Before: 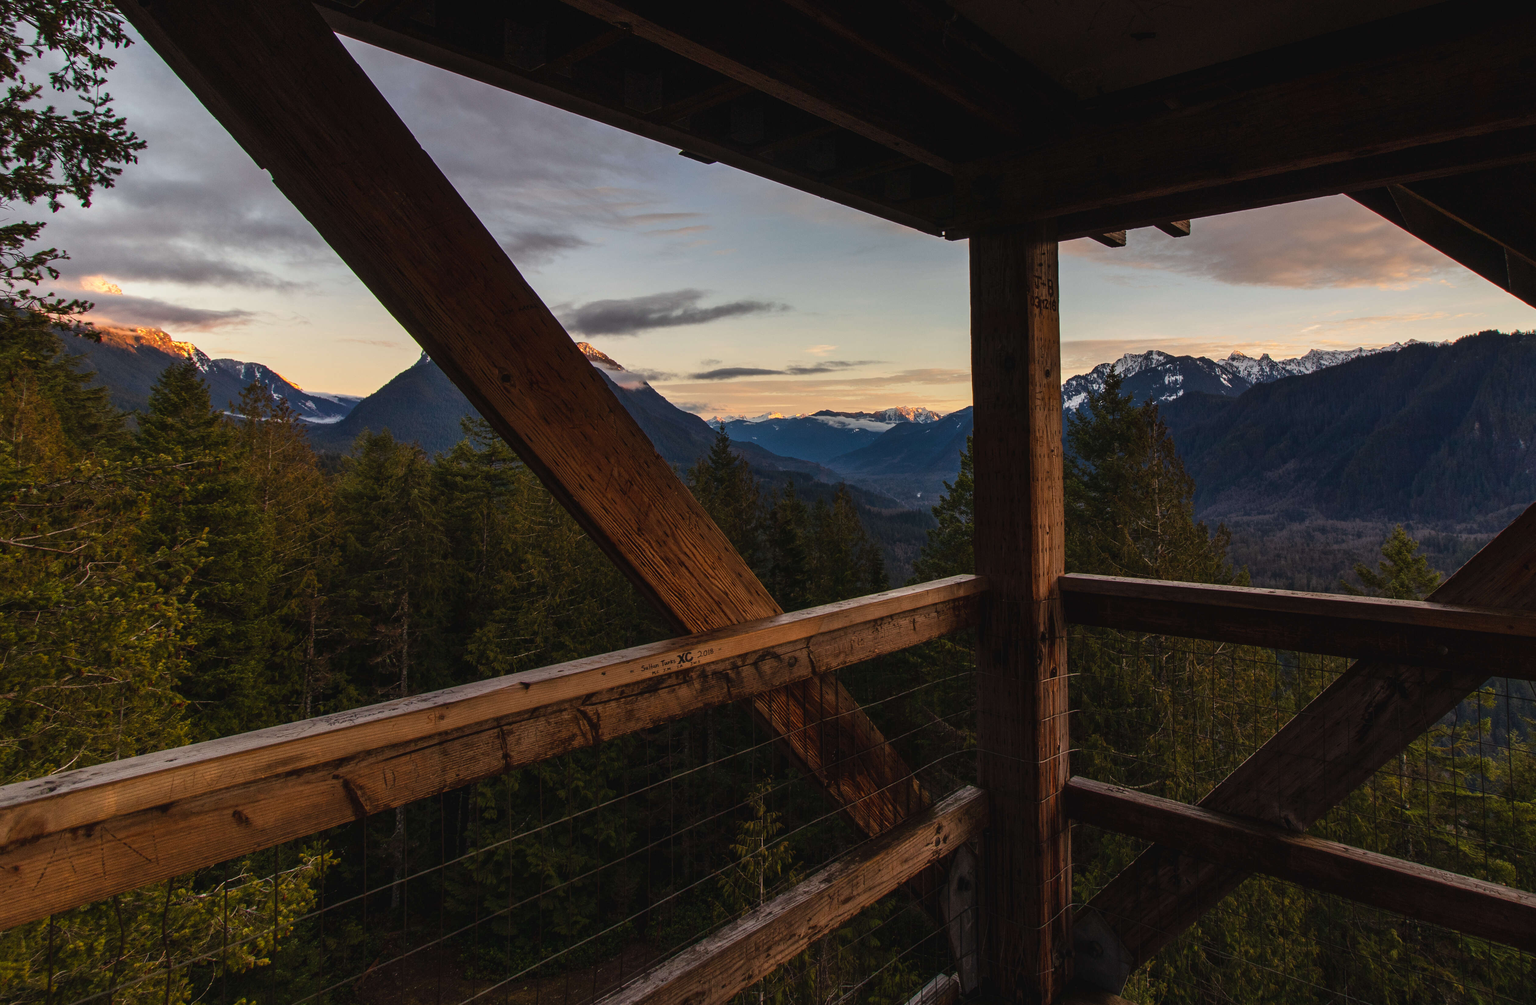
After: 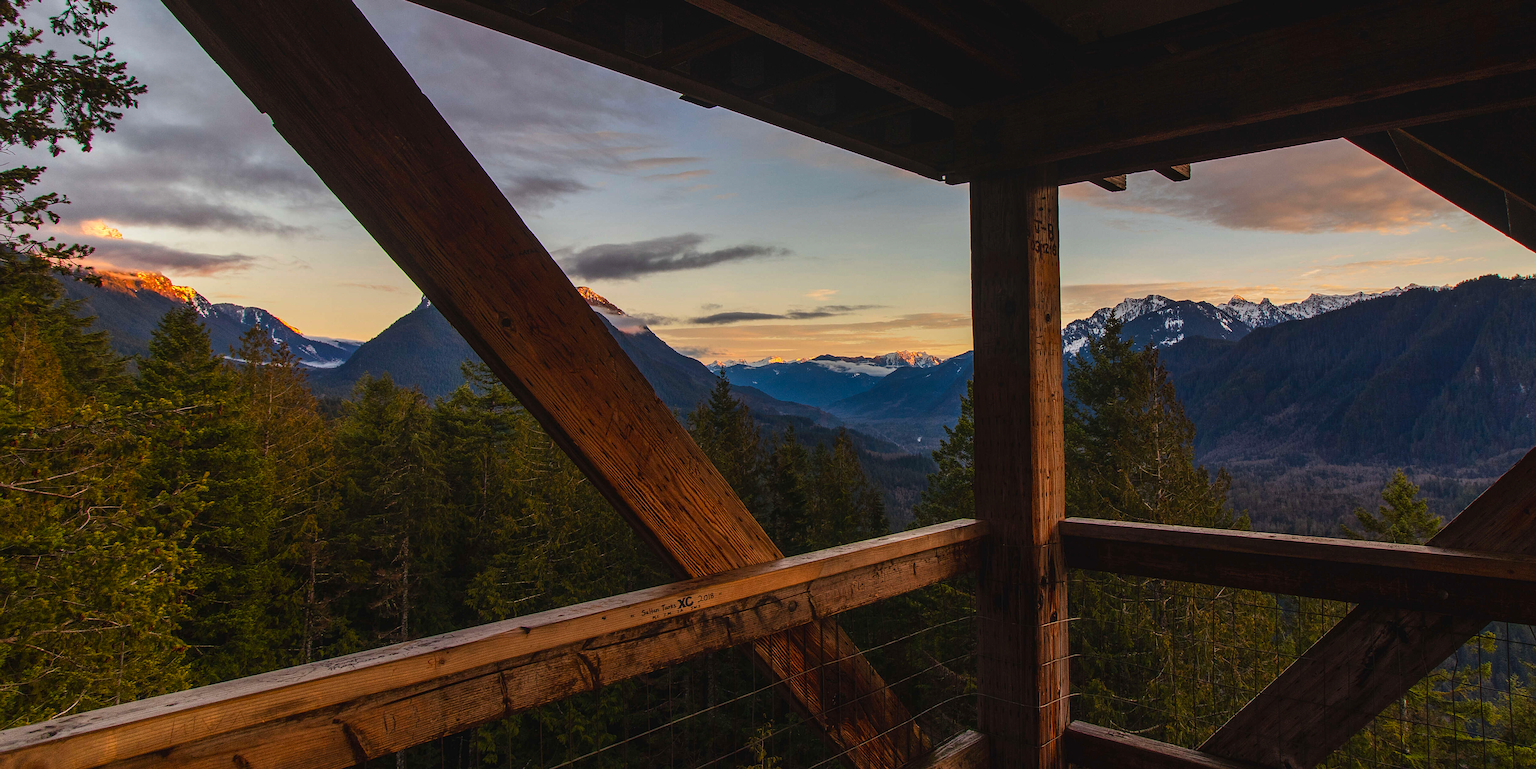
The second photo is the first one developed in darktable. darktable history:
crop: top 5.588%, bottom 17.832%
local contrast: detail 113%
color correction: highlights b* 0.02, saturation 1.32
sharpen: amount 0.499
